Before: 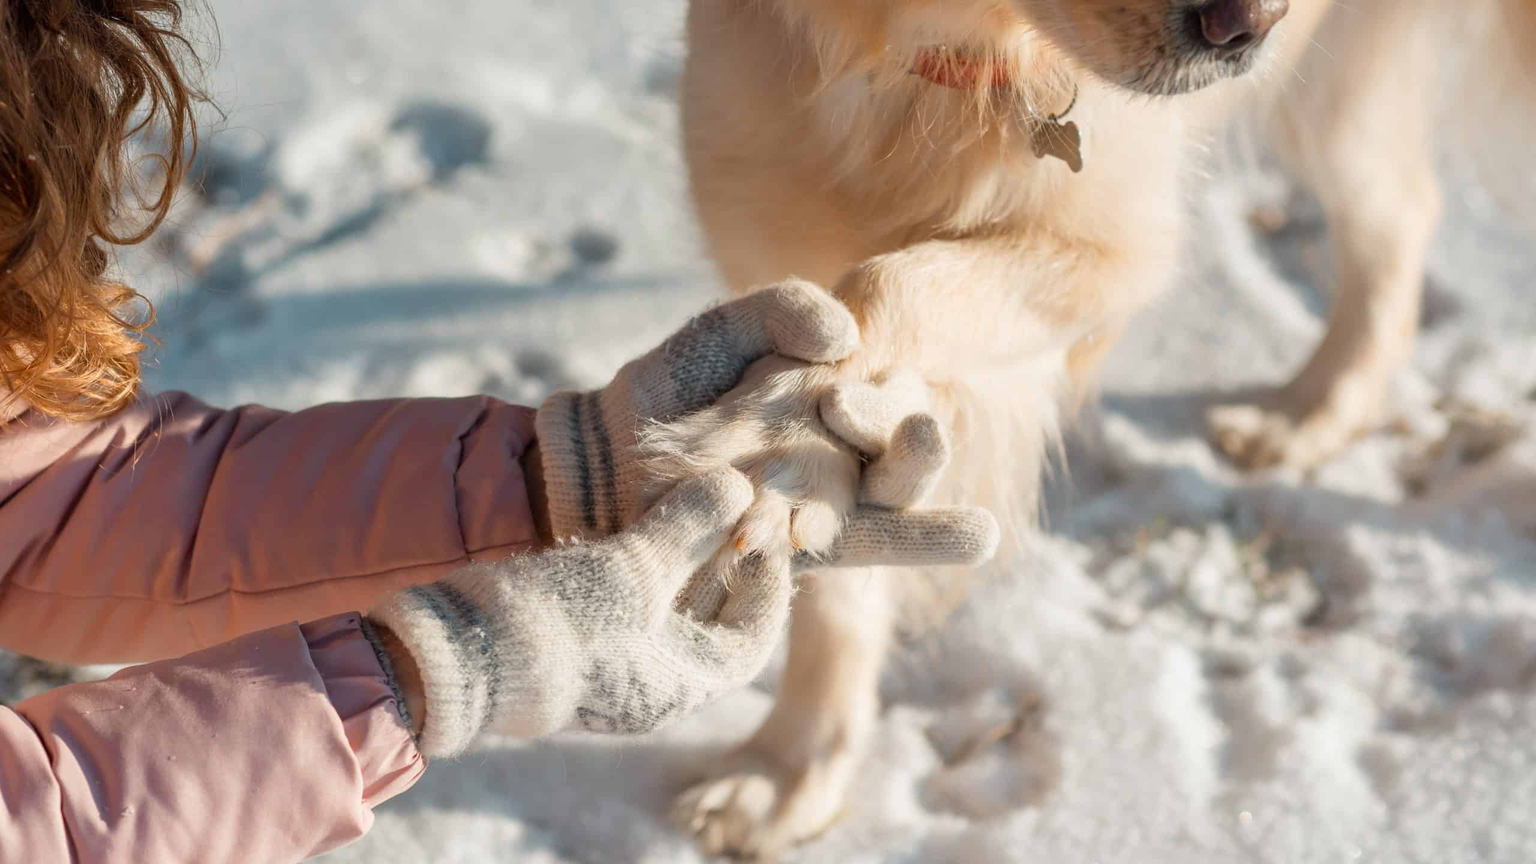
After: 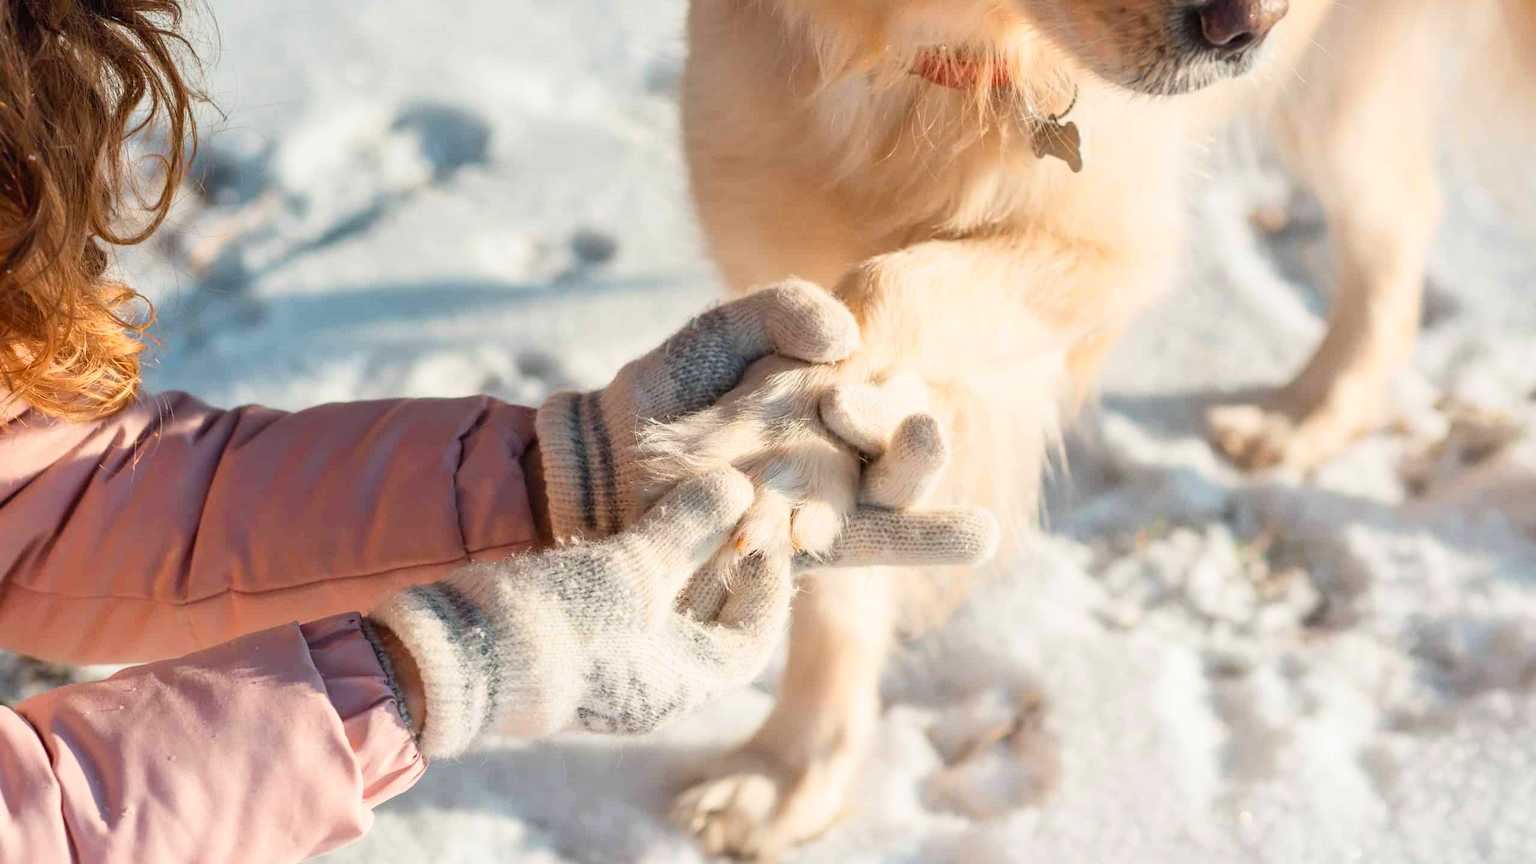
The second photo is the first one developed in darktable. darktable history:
shadows and highlights: shadows 31.11, highlights 0.703, soften with gaussian
contrast brightness saturation: contrast 0.197, brightness 0.166, saturation 0.227
